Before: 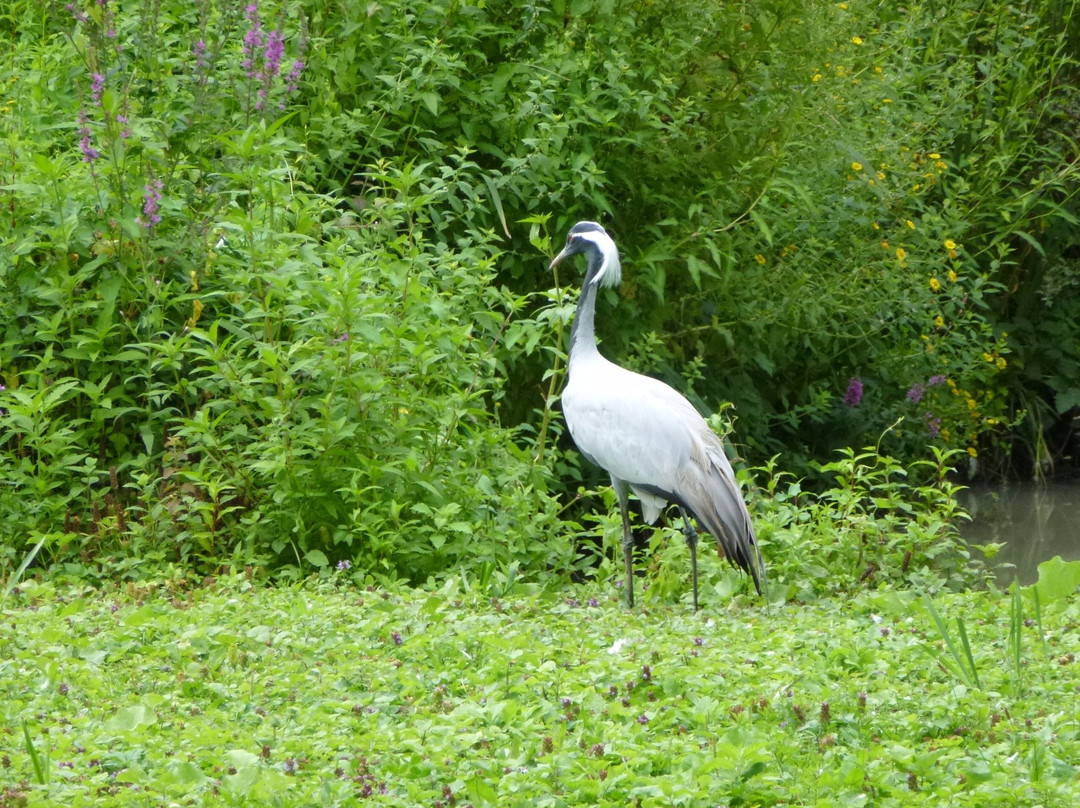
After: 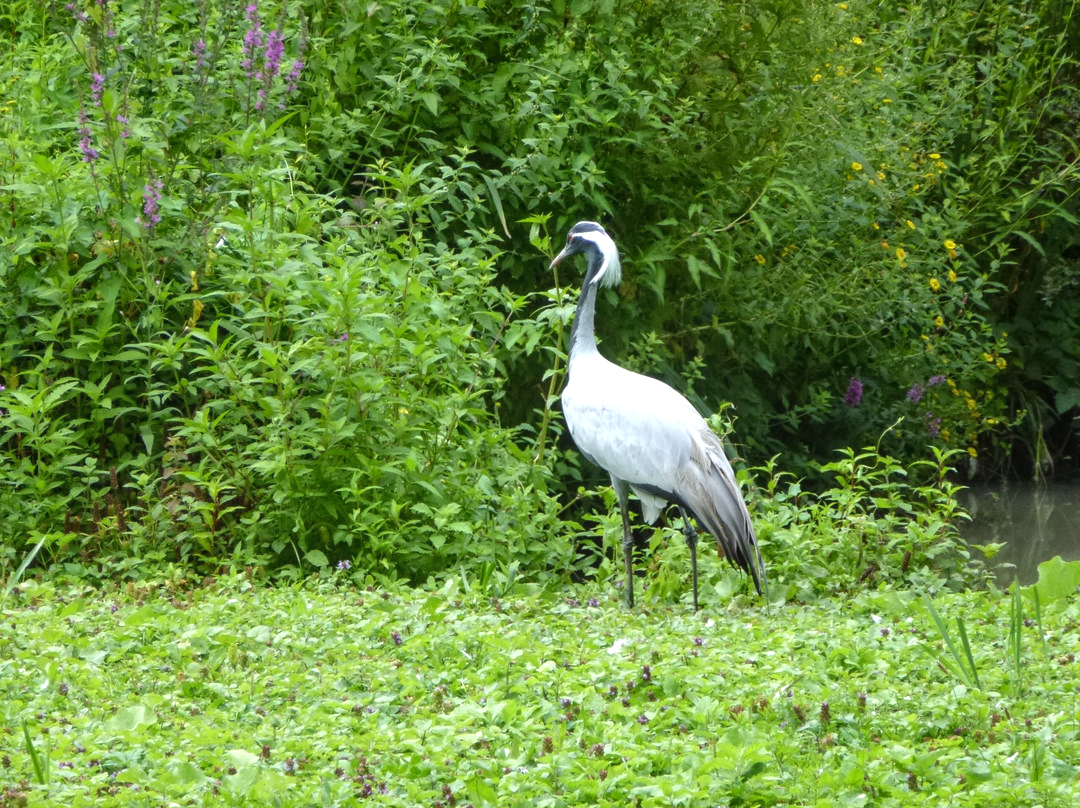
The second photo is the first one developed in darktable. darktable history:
local contrast: detail 110%
white balance: red 0.982, blue 1.018
tone equalizer: -8 EV -0.417 EV, -7 EV -0.389 EV, -6 EV -0.333 EV, -5 EV -0.222 EV, -3 EV 0.222 EV, -2 EV 0.333 EV, -1 EV 0.389 EV, +0 EV 0.417 EV, edges refinement/feathering 500, mask exposure compensation -1.57 EV, preserve details no
tone curve: curves: ch0 [(0, 0) (0.915, 0.89) (1, 1)]
